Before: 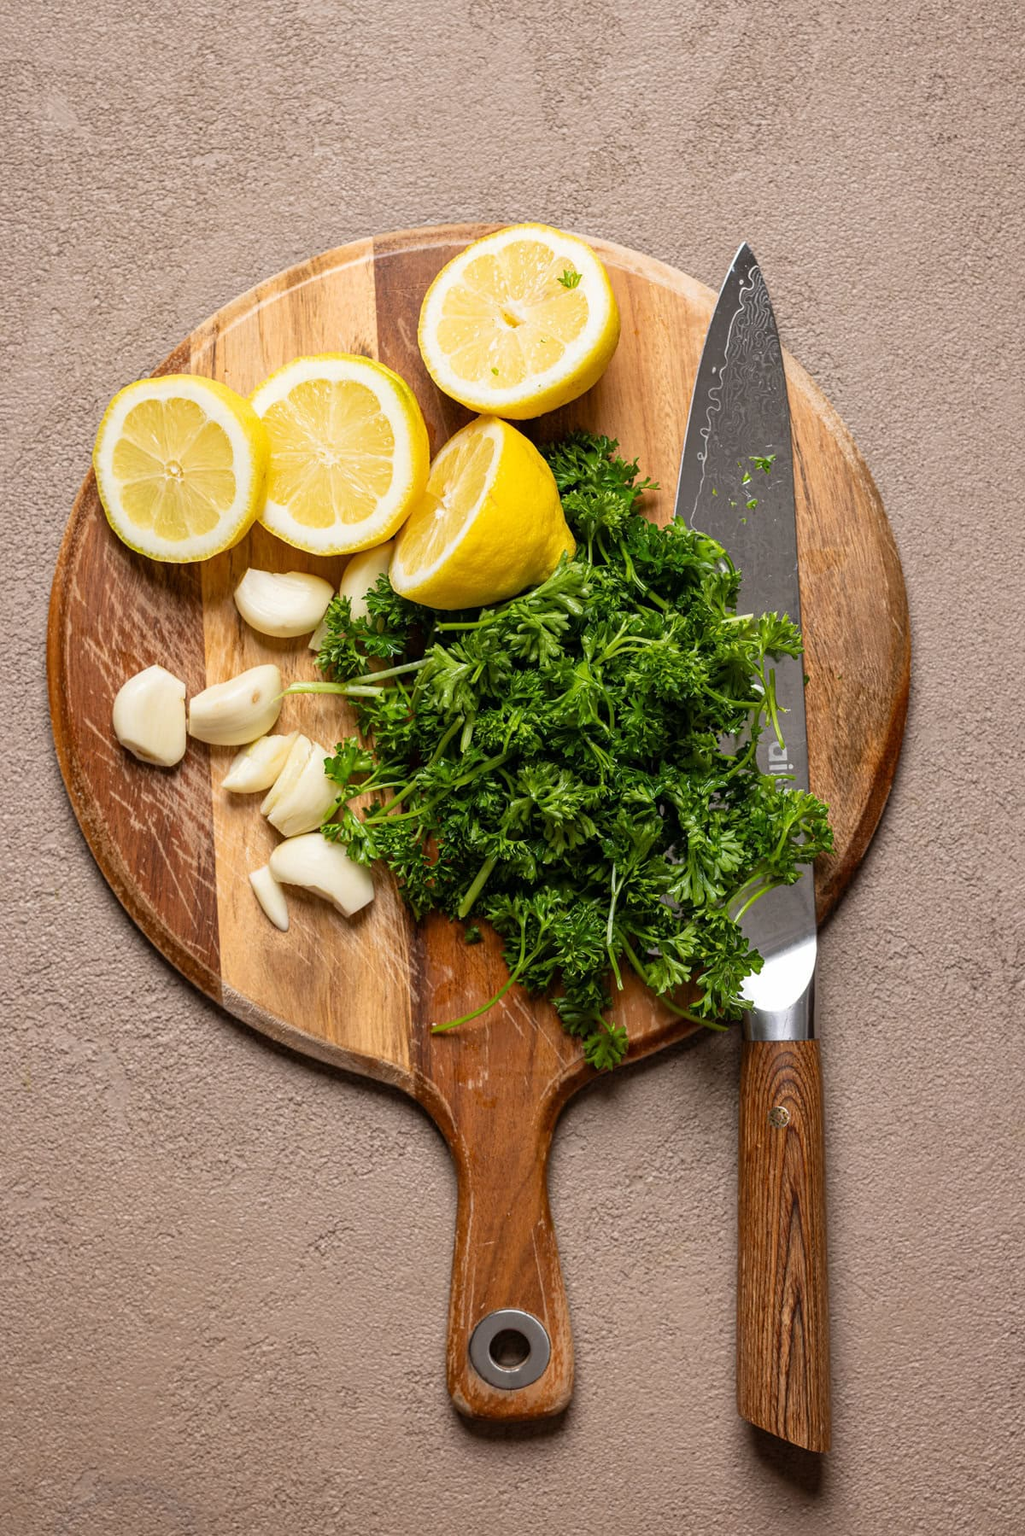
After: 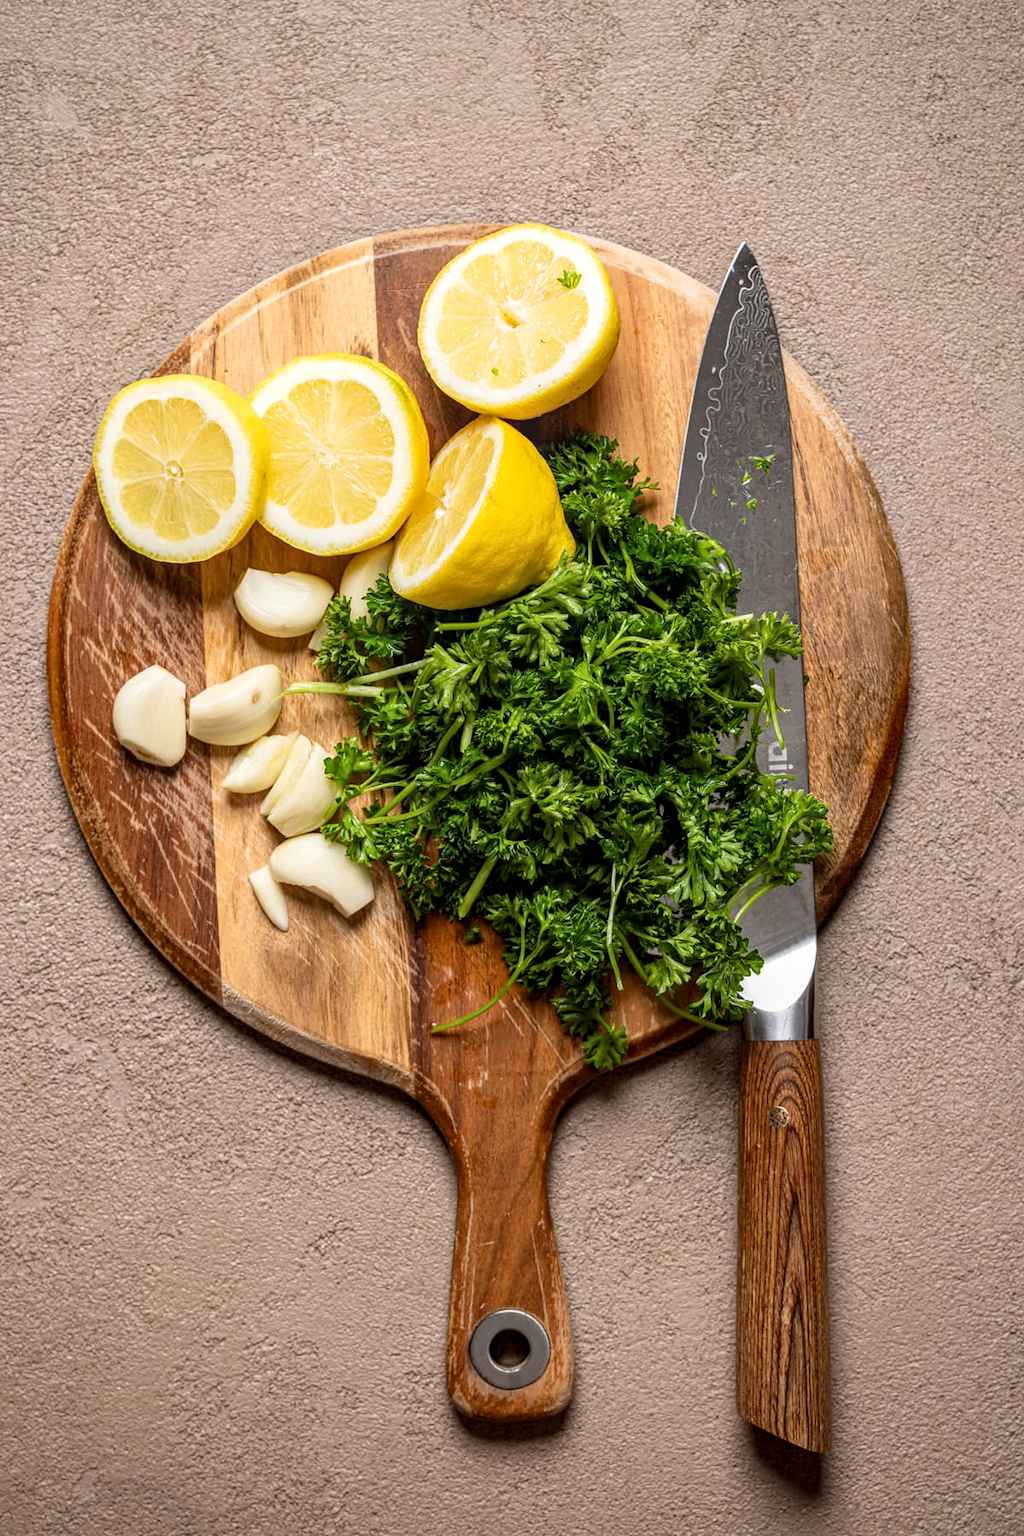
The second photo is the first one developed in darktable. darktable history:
local contrast: on, module defaults
vignetting: fall-off radius 61.02%, brightness -0.312, saturation -0.057, center (-0.121, -0.009)
contrast brightness saturation: contrast 0.099, brightness 0.022, saturation 0.017
